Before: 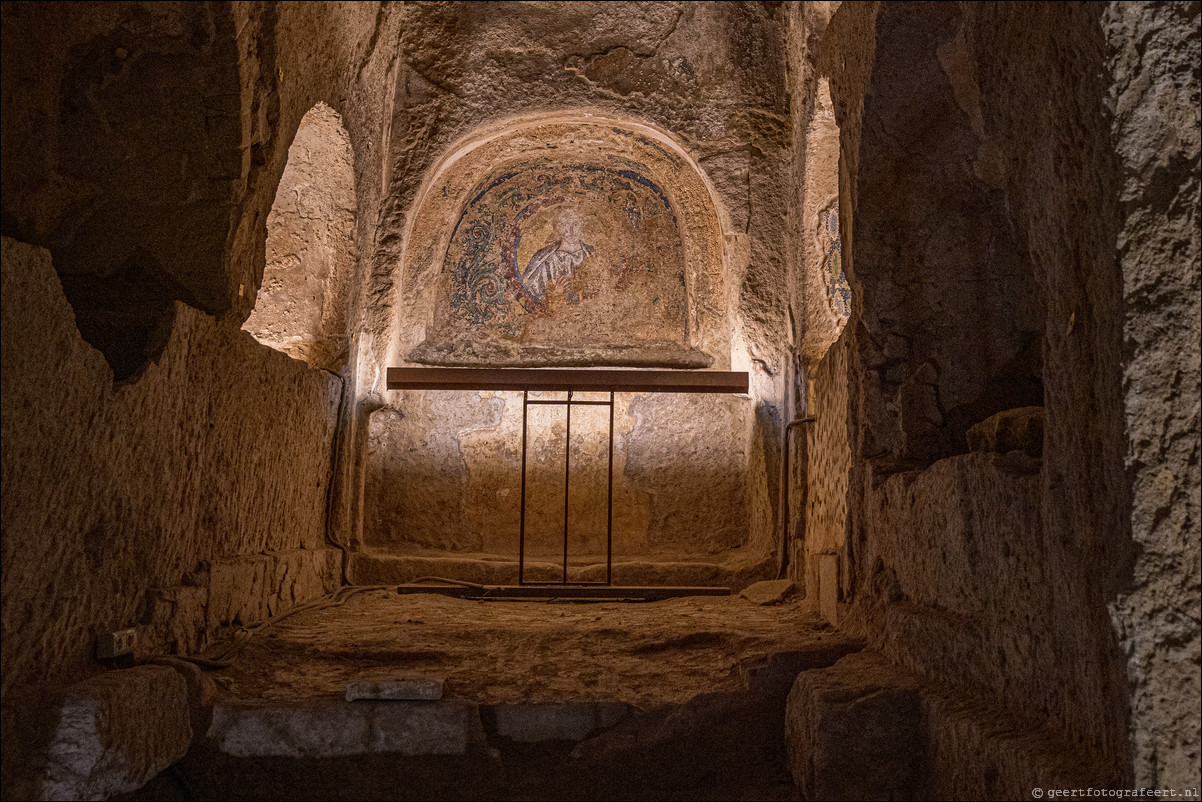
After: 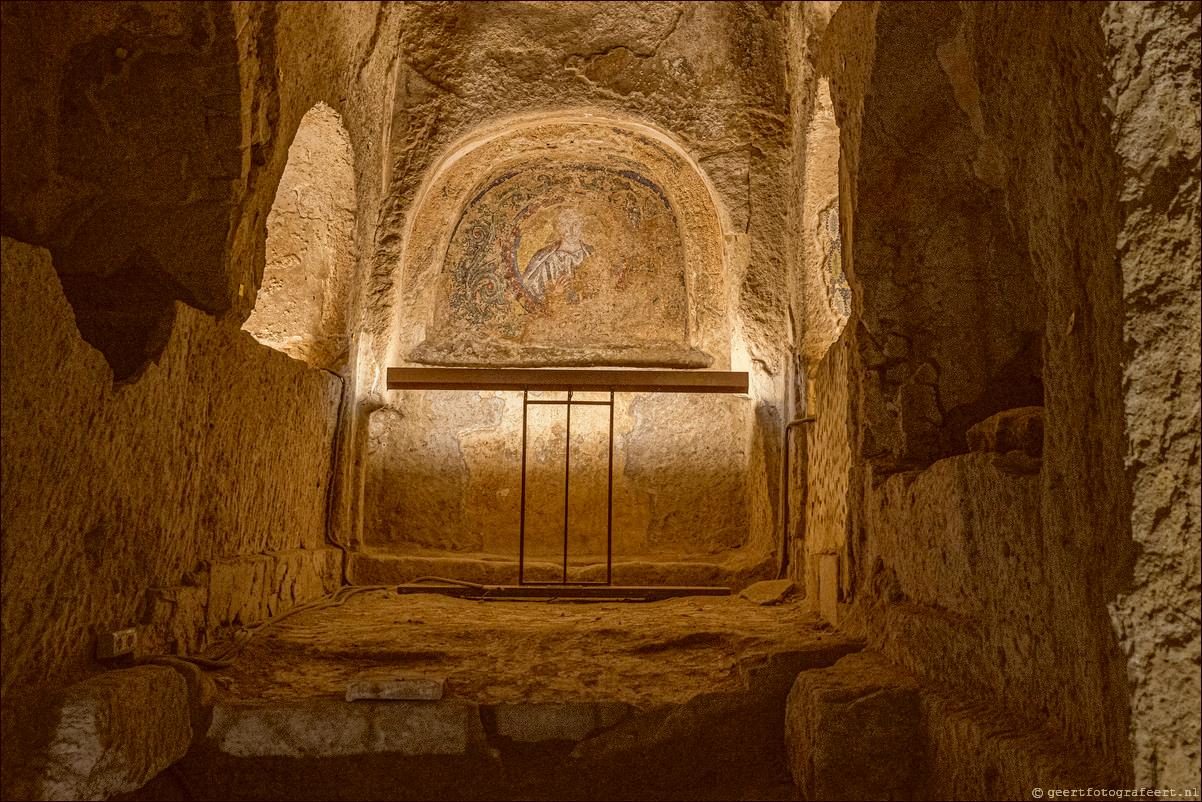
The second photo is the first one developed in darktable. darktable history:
color correction: highlights a* -5.16, highlights b* 9.8, shadows a* 9.81, shadows b* 24.15
contrast brightness saturation: brightness 0.142
